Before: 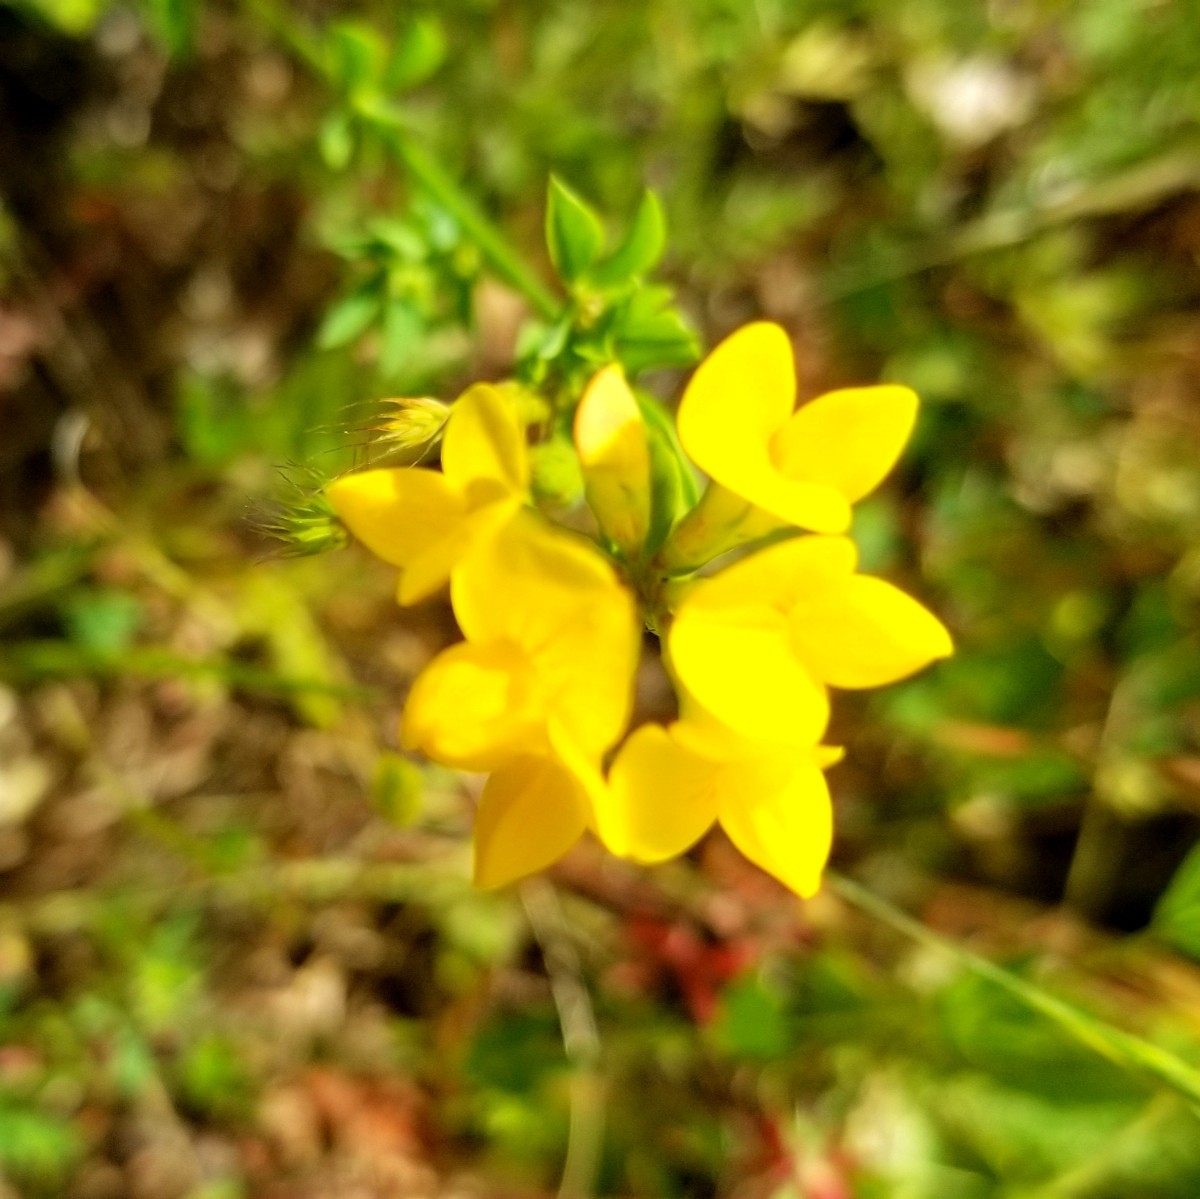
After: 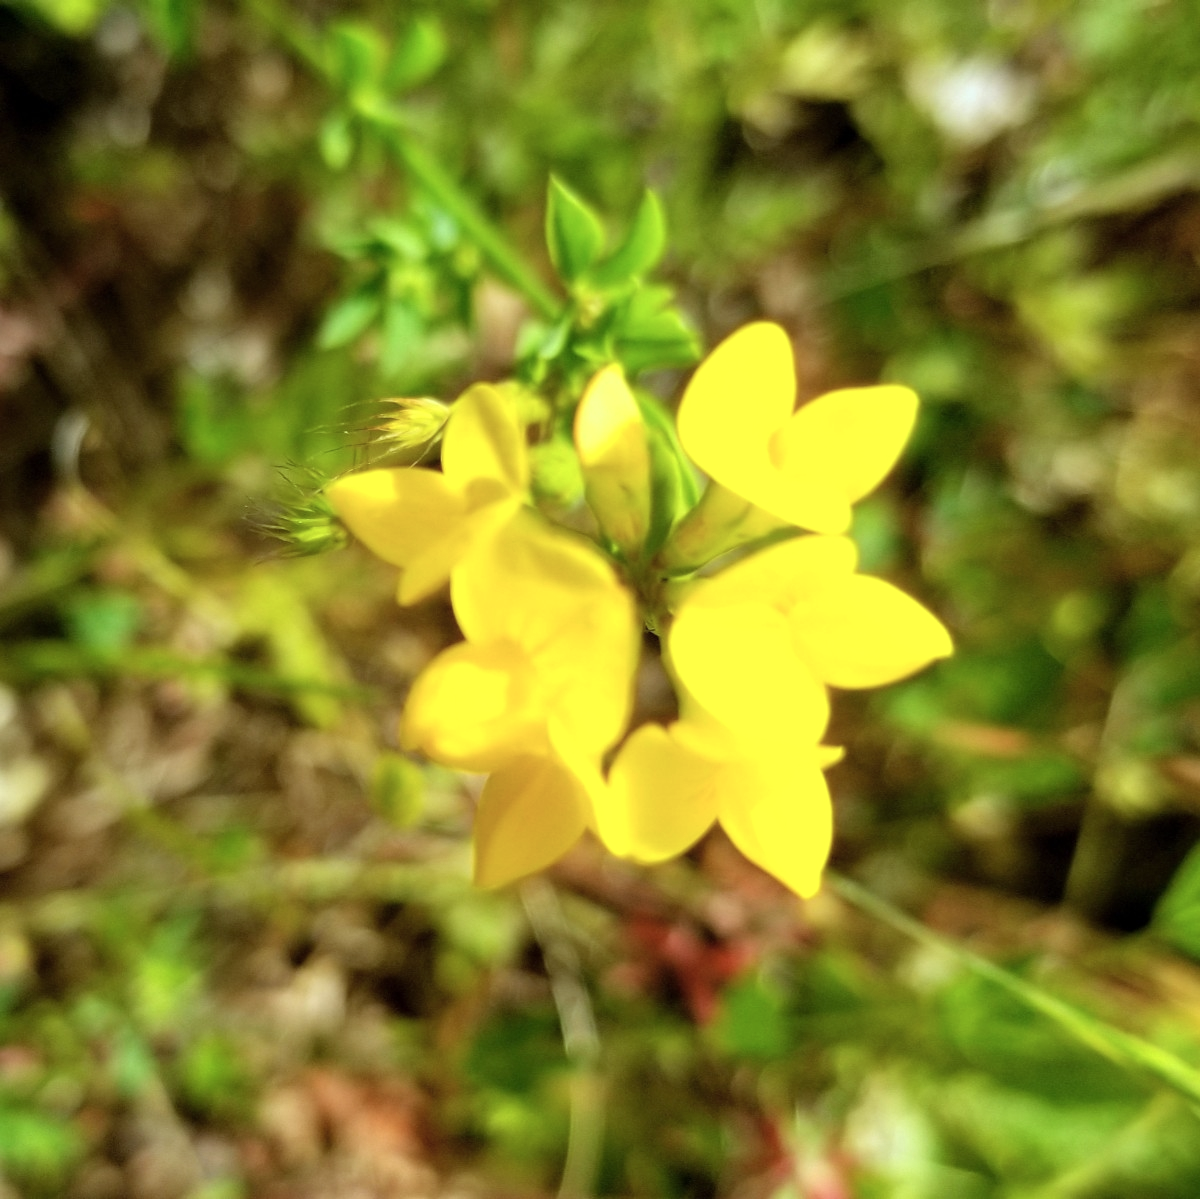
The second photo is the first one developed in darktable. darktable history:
color zones: curves: ch0 [(0, 0.558) (0.143, 0.559) (0.286, 0.529) (0.429, 0.505) (0.571, 0.5) (0.714, 0.5) (0.857, 0.5) (1, 0.558)]; ch1 [(0, 0.469) (0.01, 0.469) (0.12, 0.446) (0.248, 0.469) (0.5, 0.5) (0.748, 0.5) (0.99, 0.469) (1, 0.469)]
white balance: red 0.924, blue 1.095
